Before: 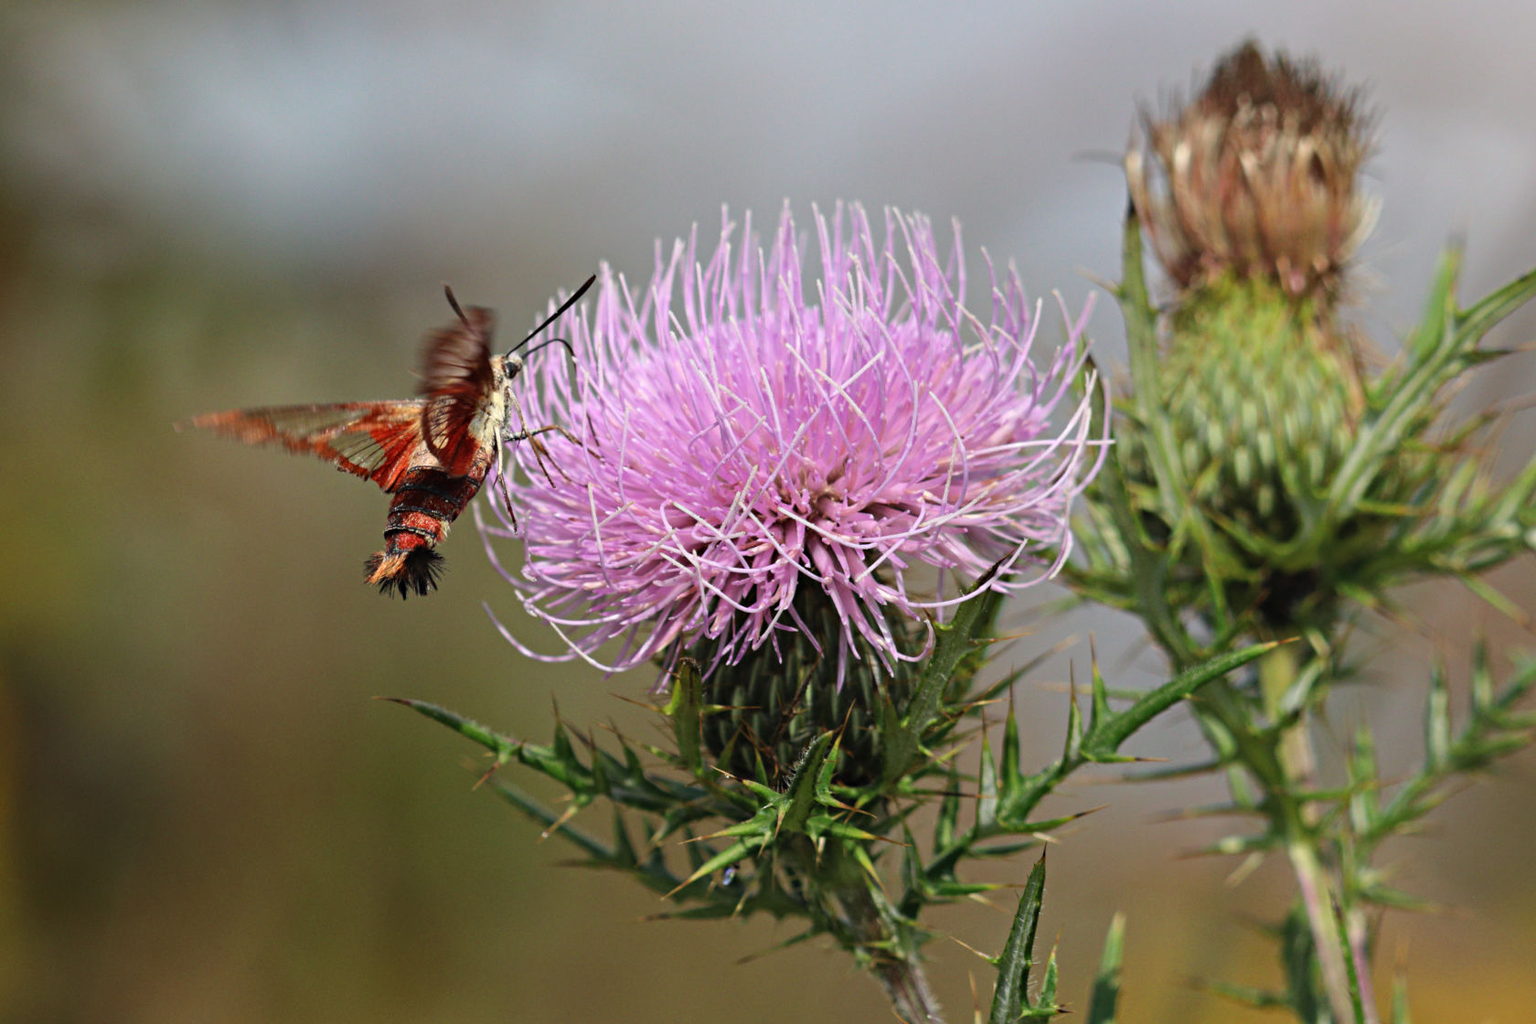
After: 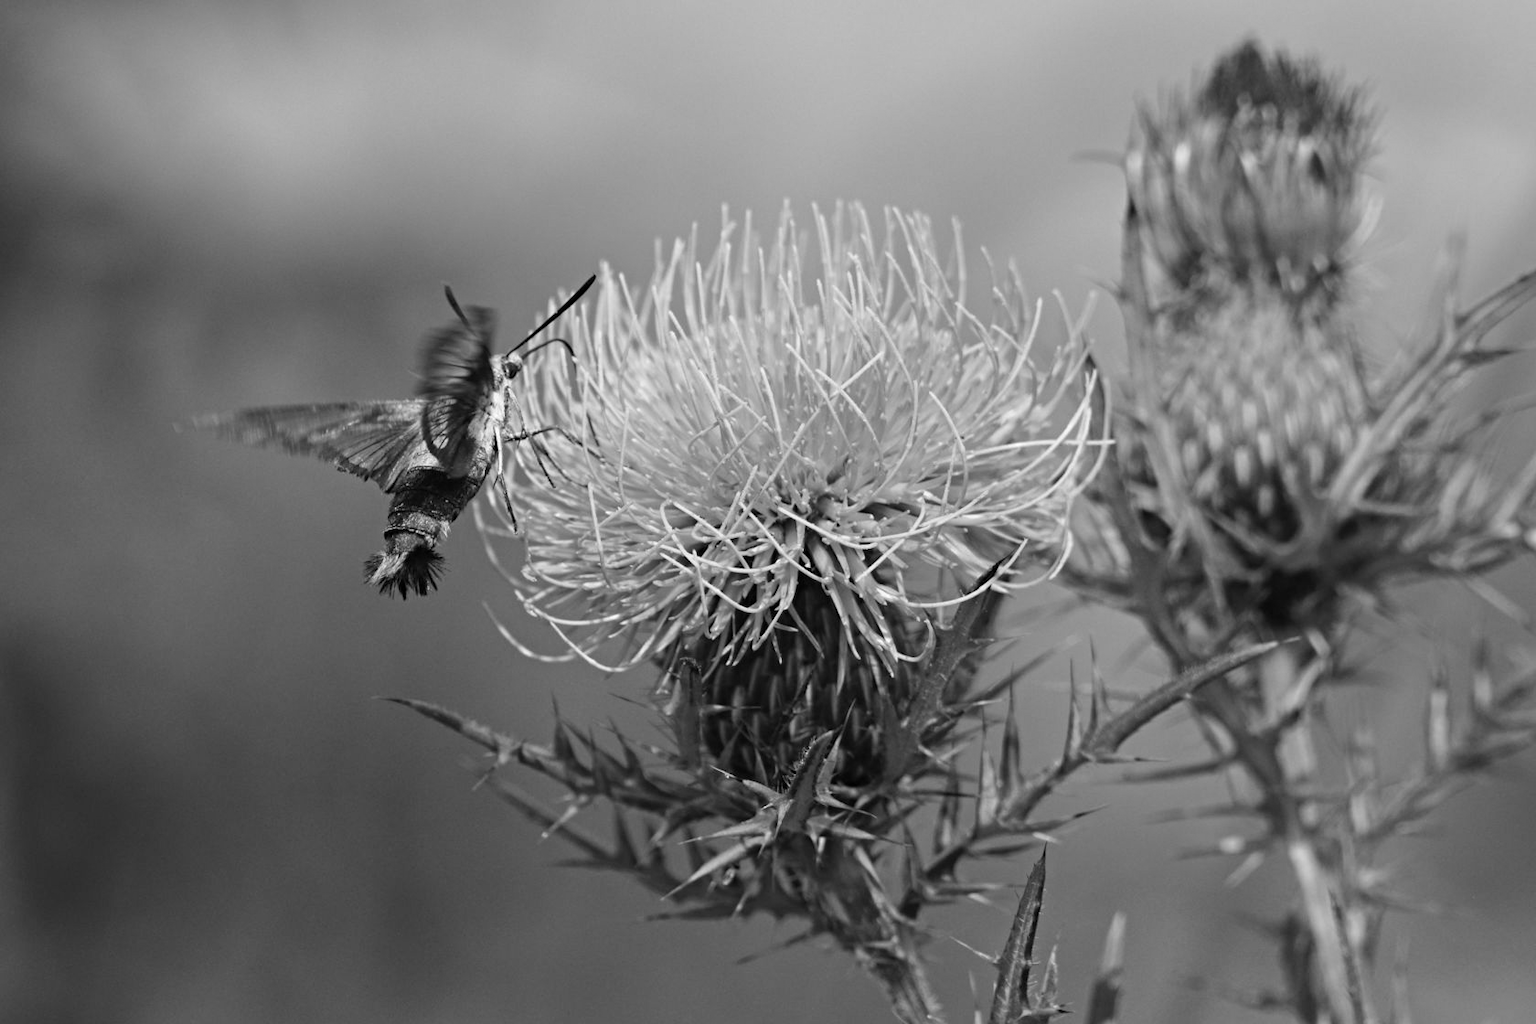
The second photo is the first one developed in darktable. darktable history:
white balance: red 0.984, blue 1.059
monochrome: on, module defaults
bloom: size 13.65%, threshold 98.39%, strength 4.82%
